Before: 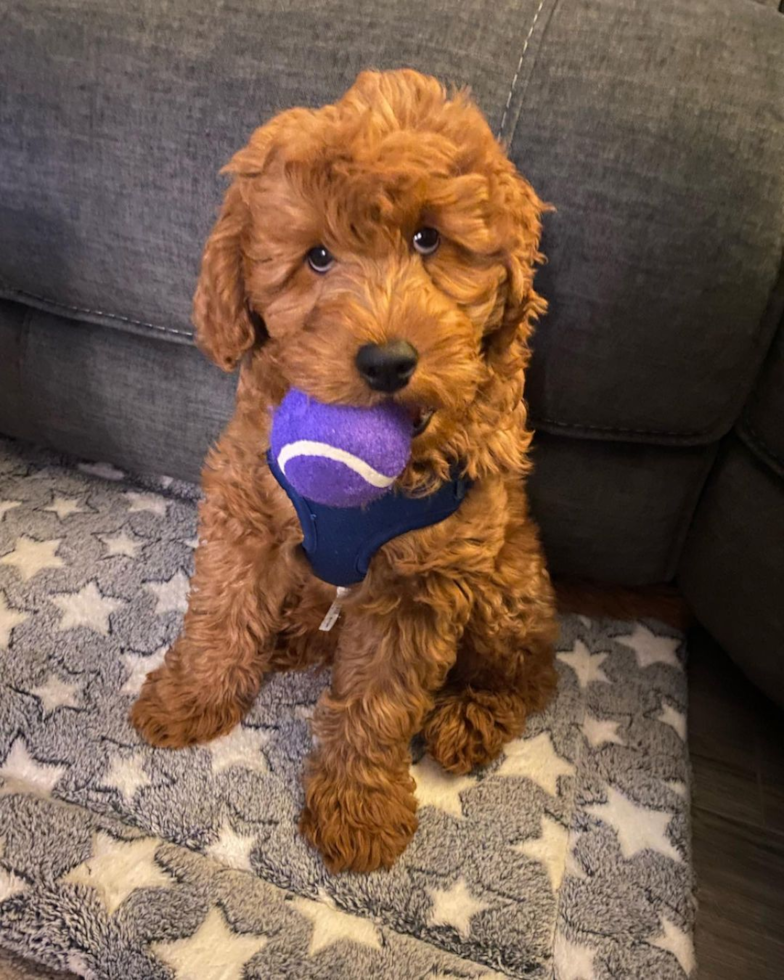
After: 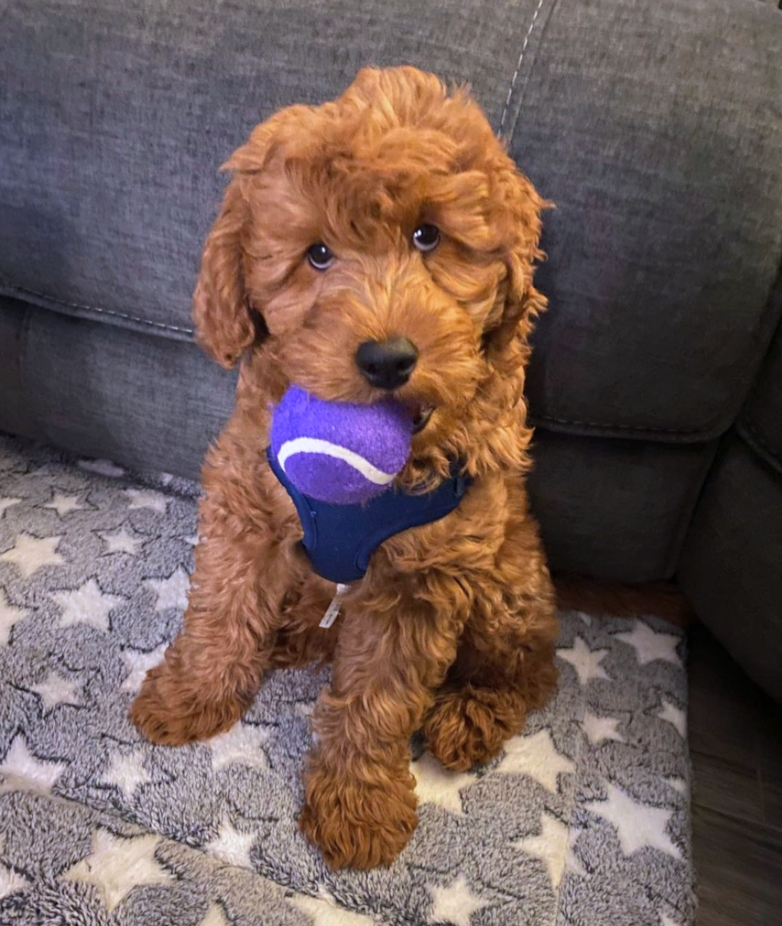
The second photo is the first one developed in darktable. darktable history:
crop: top 0.397%, right 0.254%, bottom 5.063%
color calibration: illuminant custom, x 0.371, y 0.383, temperature 4280.84 K
shadows and highlights: shadows 24.8, highlights -23.52
